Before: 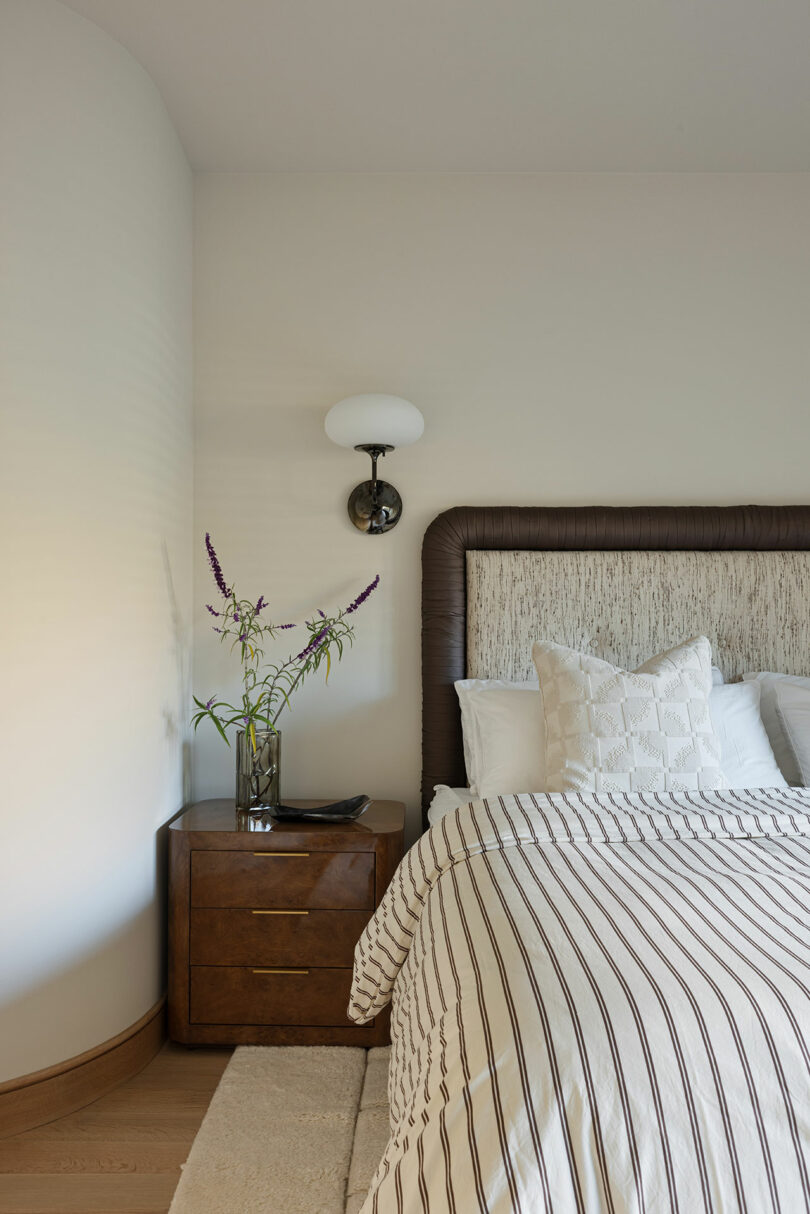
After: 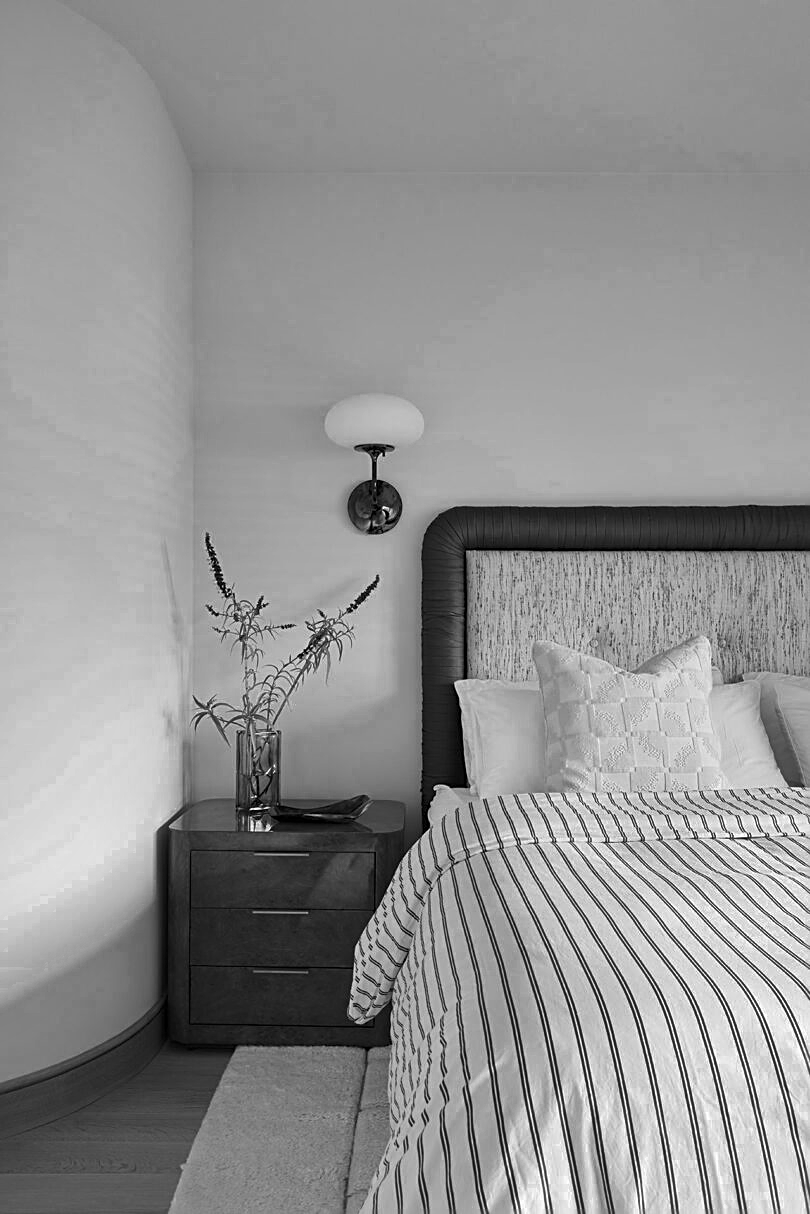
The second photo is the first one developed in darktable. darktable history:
sharpen: on, module defaults
exposure: exposure 0.202 EV, compensate highlight preservation false
color zones: curves: ch0 [(0.002, 0.589) (0.107, 0.484) (0.146, 0.249) (0.217, 0.352) (0.309, 0.525) (0.39, 0.404) (0.455, 0.169) (0.597, 0.055) (0.724, 0.212) (0.775, 0.691) (0.869, 0.571) (1, 0.587)]; ch1 [(0, 0) (0.143, 0) (0.286, 0) (0.429, 0) (0.571, 0) (0.714, 0) (0.857, 0)]
shadows and highlights: shadows 5.85, soften with gaussian
